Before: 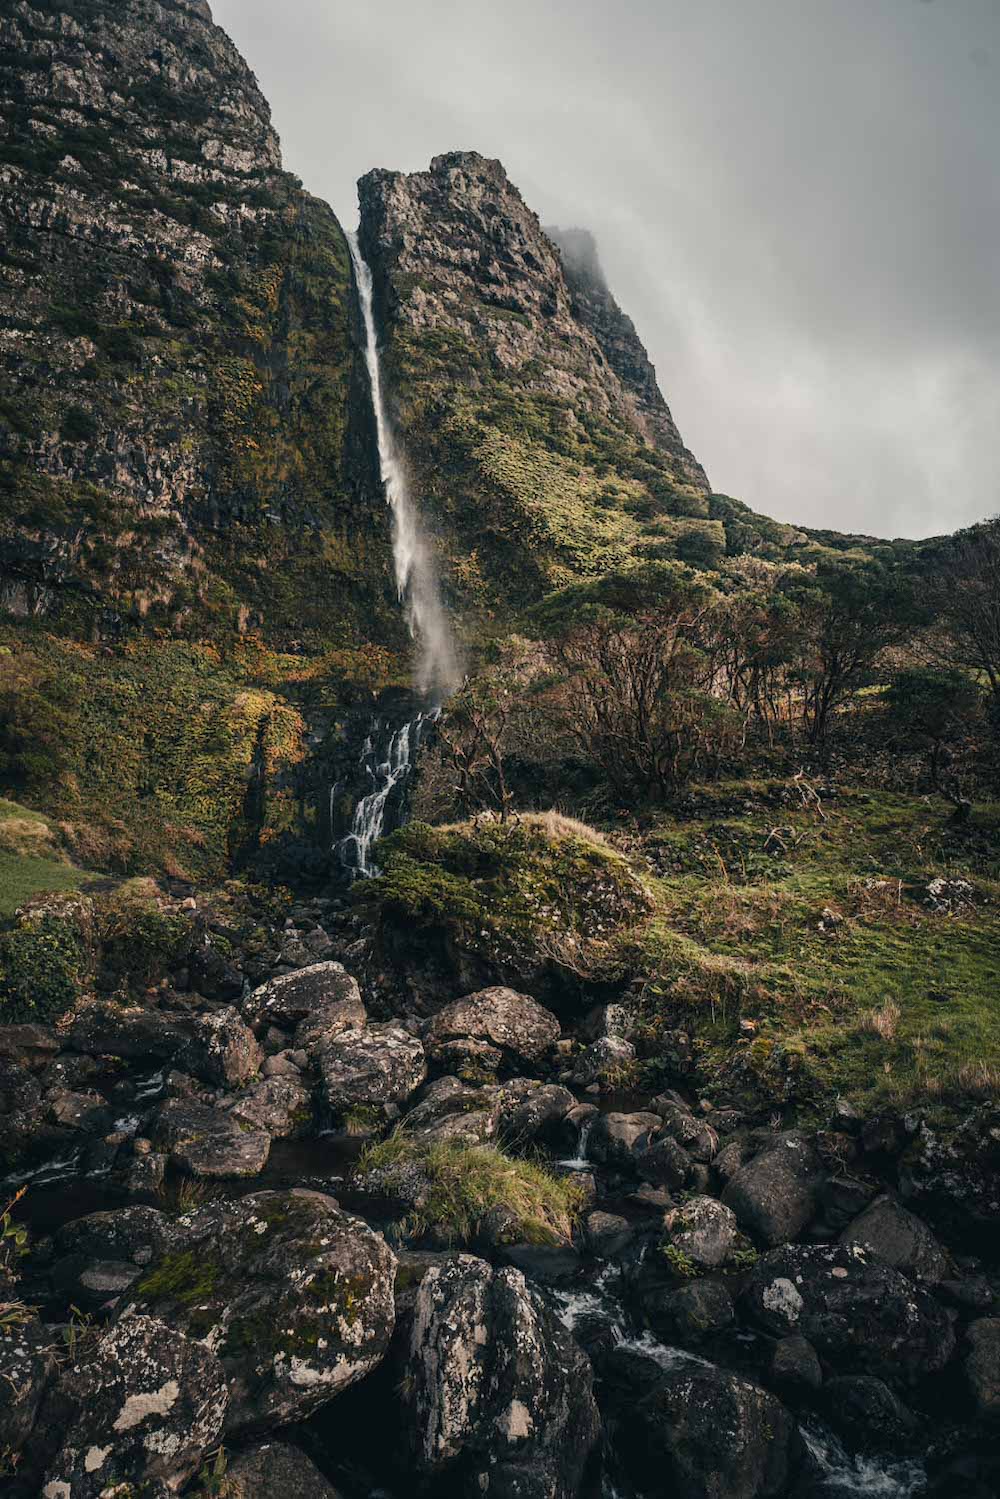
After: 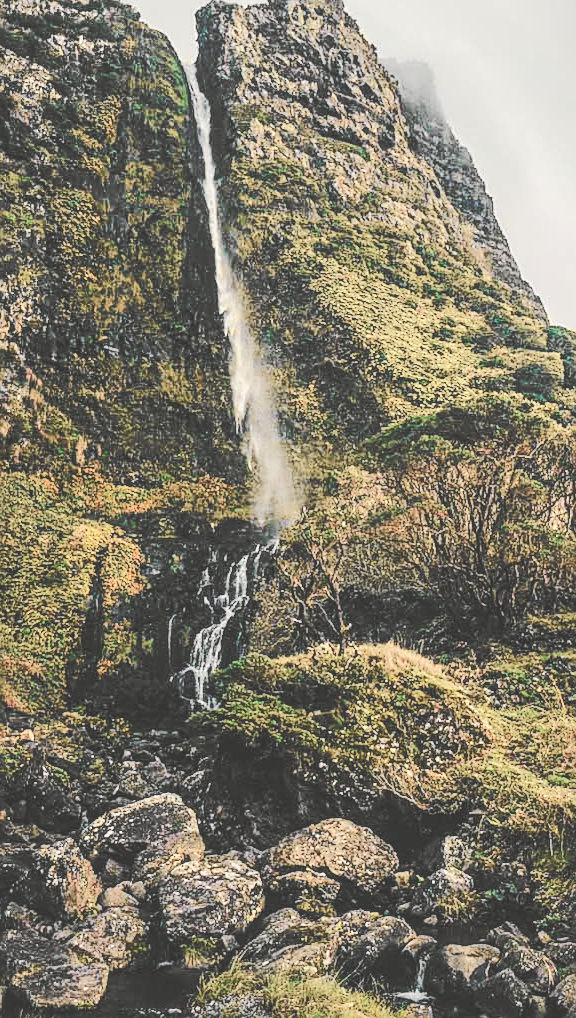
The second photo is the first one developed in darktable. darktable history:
contrast brightness saturation: contrast 0.073, brightness 0.081, saturation 0.185
crop: left 16.215%, top 11.266%, right 26.105%, bottom 20.818%
exposure: black level correction 0, exposure 0.5 EV, compensate exposure bias true, compensate highlight preservation false
tone curve: curves: ch0 [(0.014, 0) (0.13, 0.09) (0.227, 0.211) (0.346, 0.388) (0.499, 0.598) (0.662, 0.76) (0.795, 0.846) (1, 0.969)]; ch1 [(0, 0) (0.366, 0.367) (0.447, 0.417) (0.473, 0.484) (0.504, 0.502) (0.525, 0.518) (0.564, 0.548) (0.639, 0.643) (1, 1)]; ch2 [(0, 0) (0.333, 0.346) (0.375, 0.375) (0.424, 0.43) (0.476, 0.498) (0.496, 0.505) (0.517, 0.515) (0.542, 0.564) (0.583, 0.6) (0.64, 0.622) (0.723, 0.676) (1, 1)], color space Lab, independent channels, preserve colors none
base curve: curves: ch0 [(0, 0.024) (0.055, 0.065) (0.121, 0.166) (0.236, 0.319) (0.693, 0.726) (1, 1)], preserve colors none
sharpen: on, module defaults
local contrast: detail 110%
